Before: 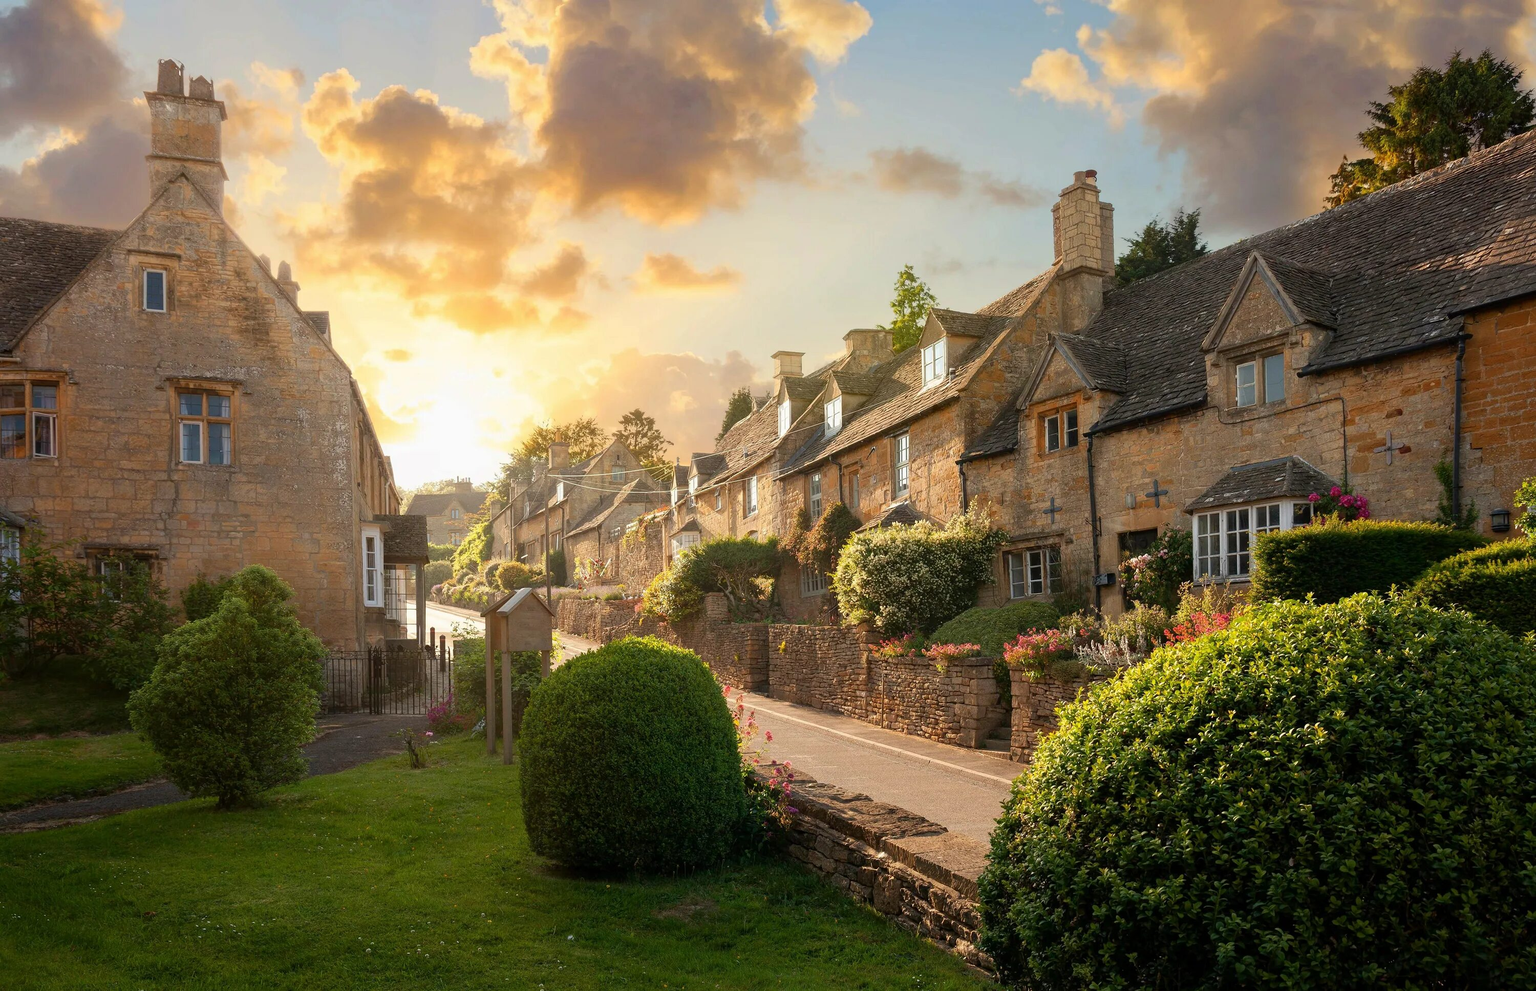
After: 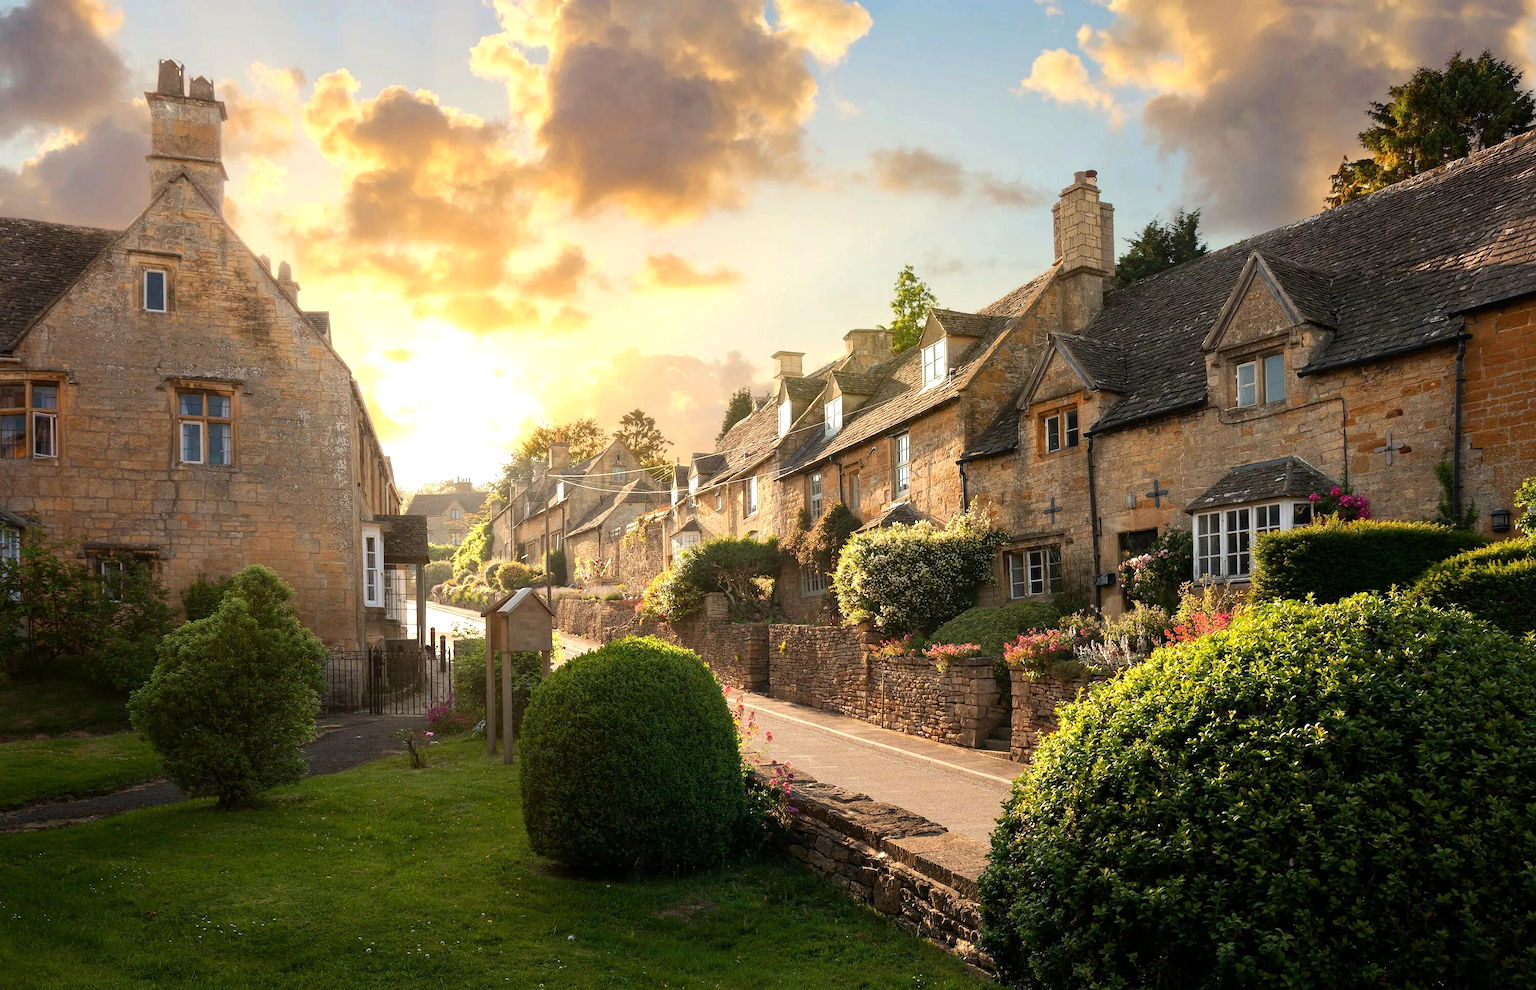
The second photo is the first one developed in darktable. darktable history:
color balance: mode lift, gamma, gain (sRGB)
tone equalizer: -8 EV -0.417 EV, -7 EV -0.389 EV, -6 EV -0.333 EV, -5 EV -0.222 EV, -3 EV 0.222 EV, -2 EV 0.333 EV, -1 EV 0.389 EV, +0 EV 0.417 EV, edges refinement/feathering 500, mask exposure compensation -1.25 EV, preserve details no
